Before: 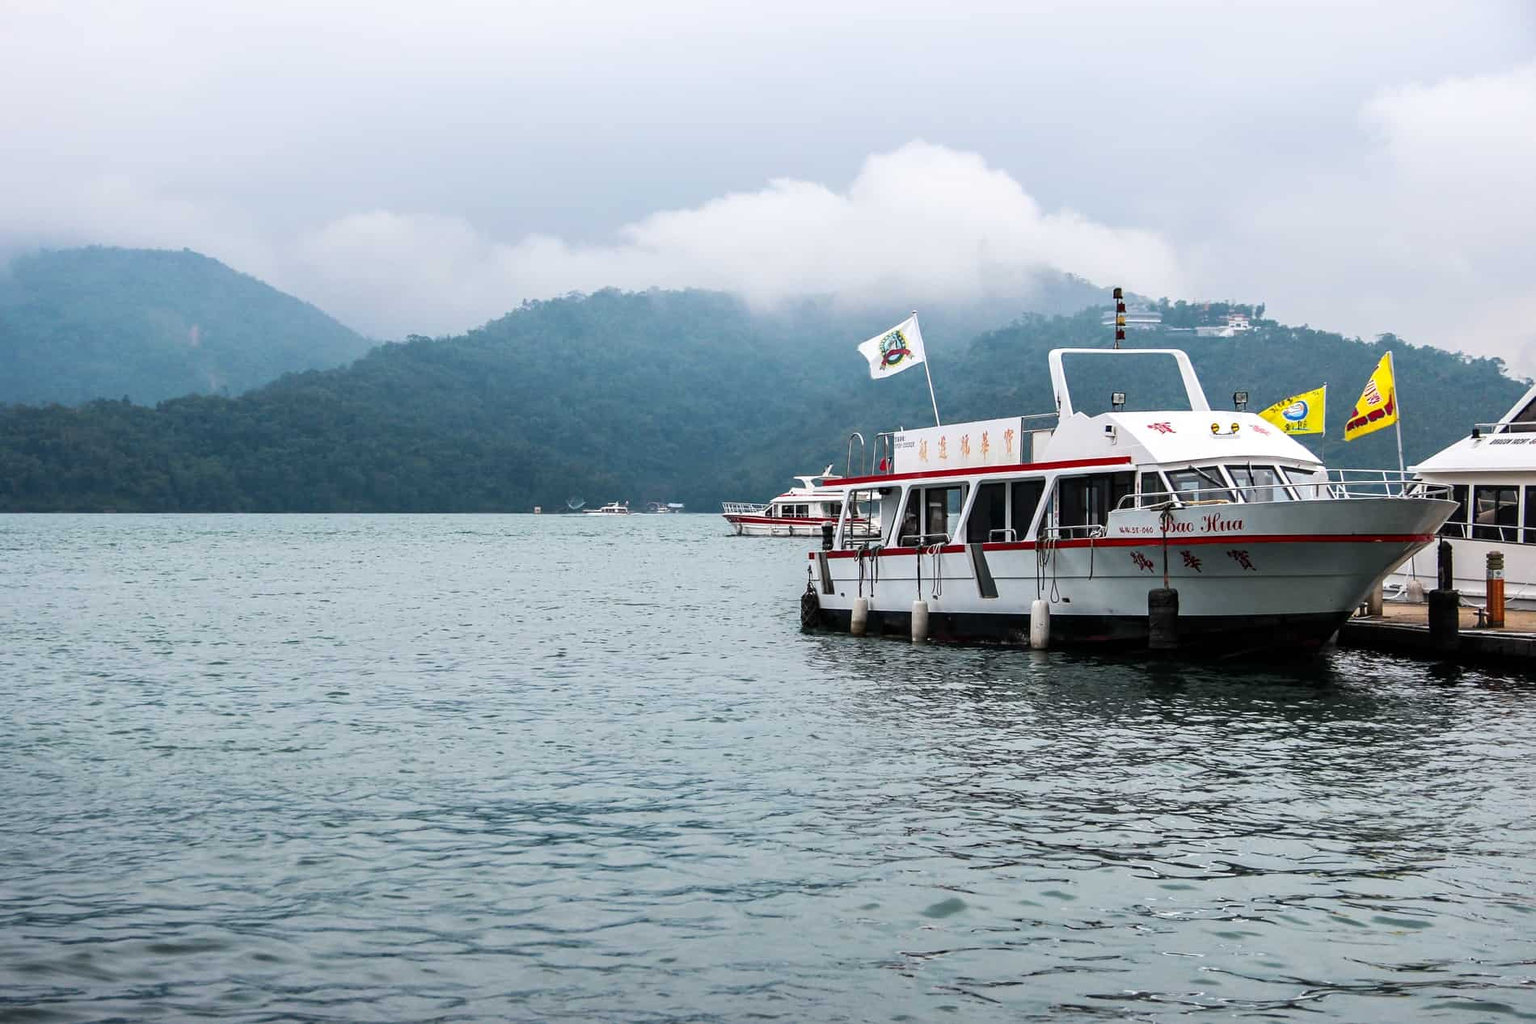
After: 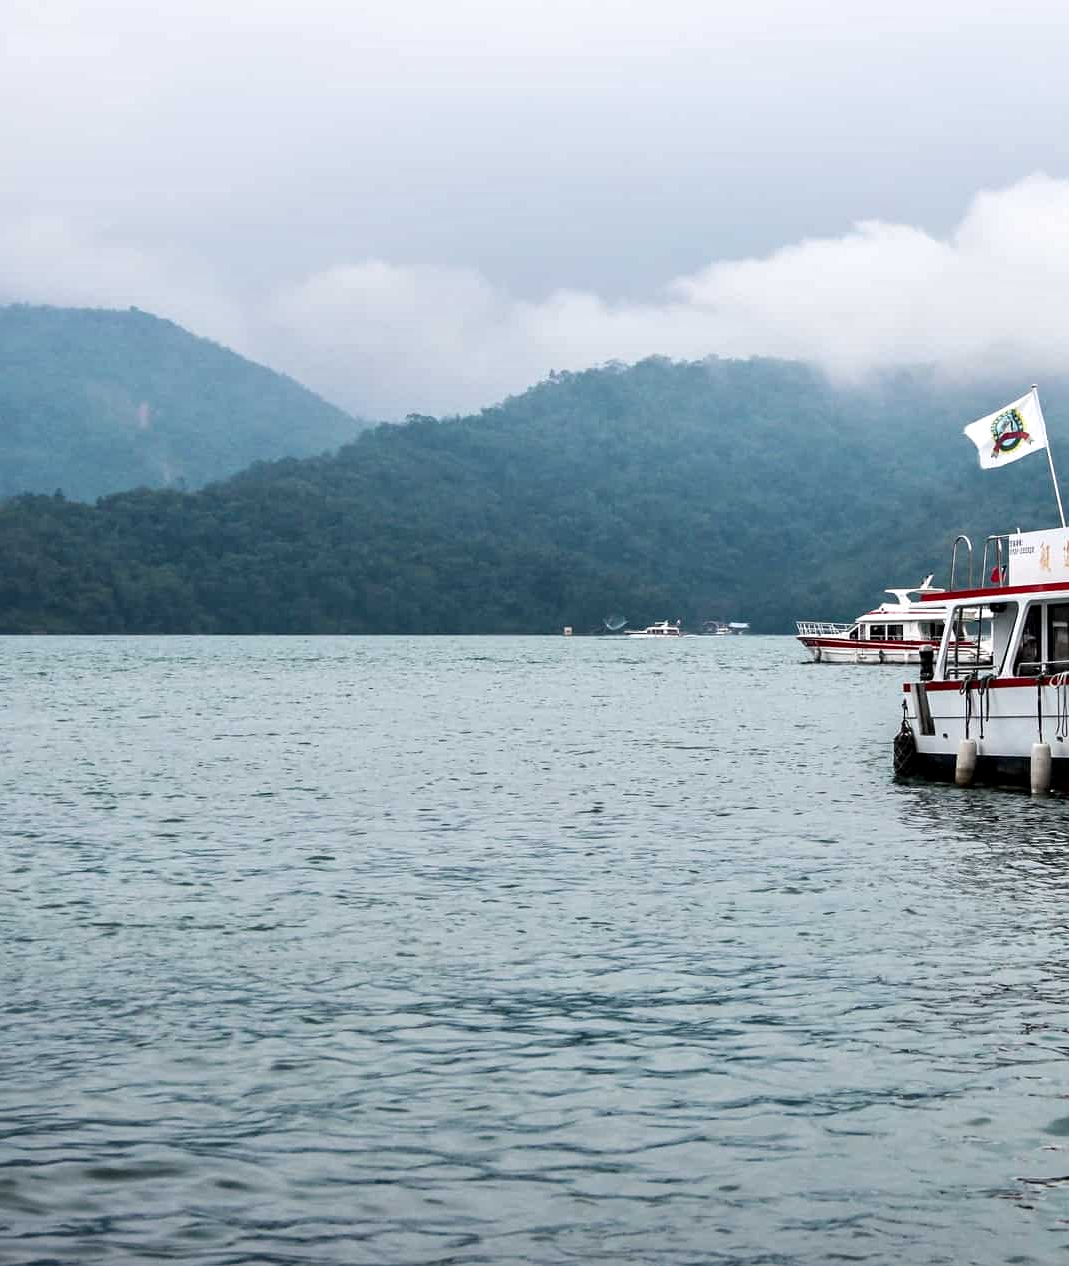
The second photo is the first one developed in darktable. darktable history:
crop: left 5.114%, right 38.589%
contrast equalizer: y [[0.535, 0.543, 0.548, 0.548, 0.542, 0.532], [0.5 ×6], [0.5 ×6], [0 ×6], [0 ×6]]
